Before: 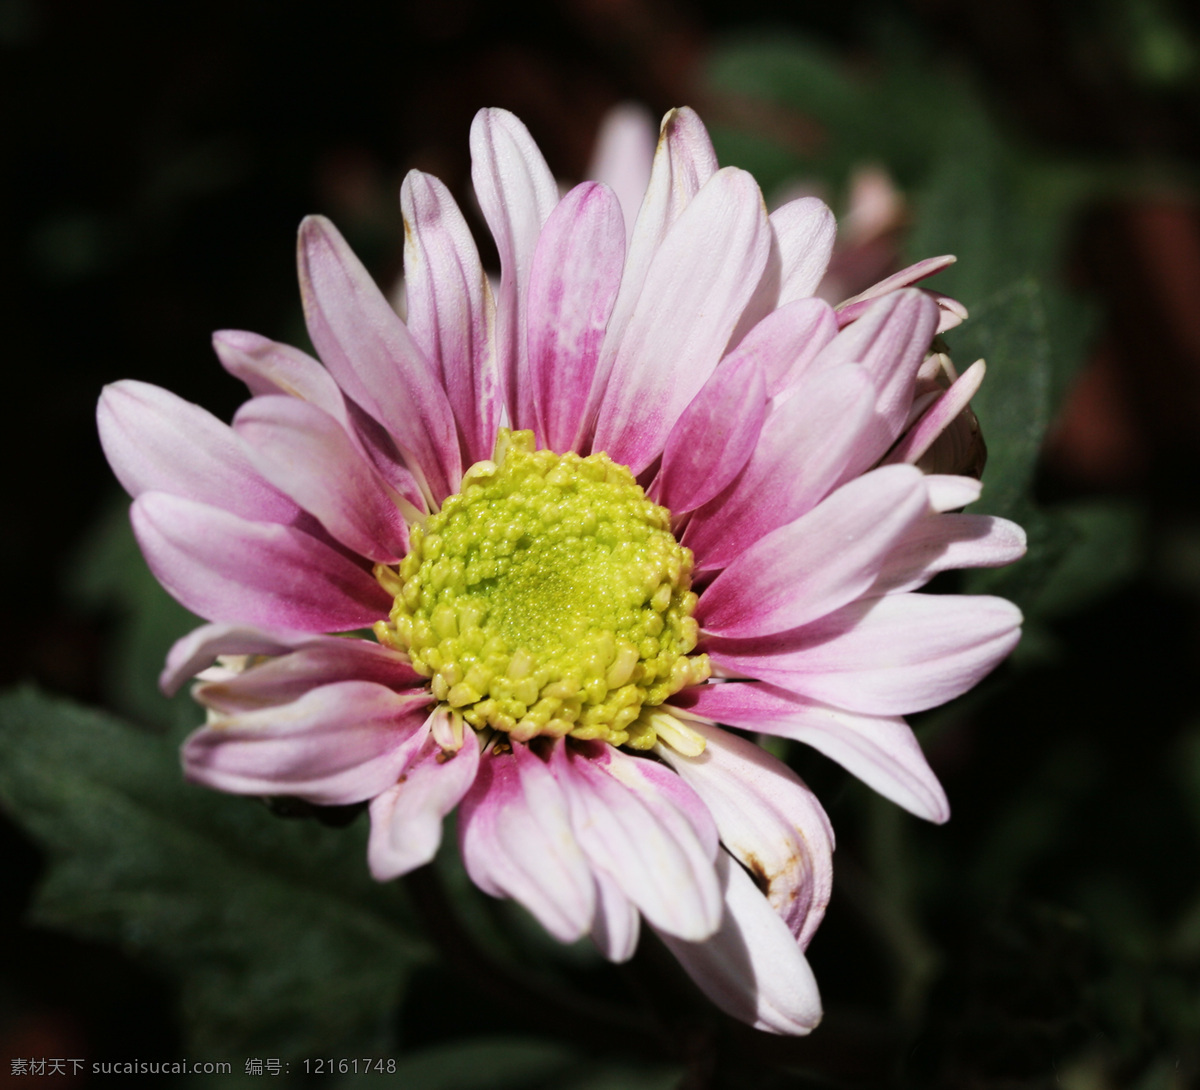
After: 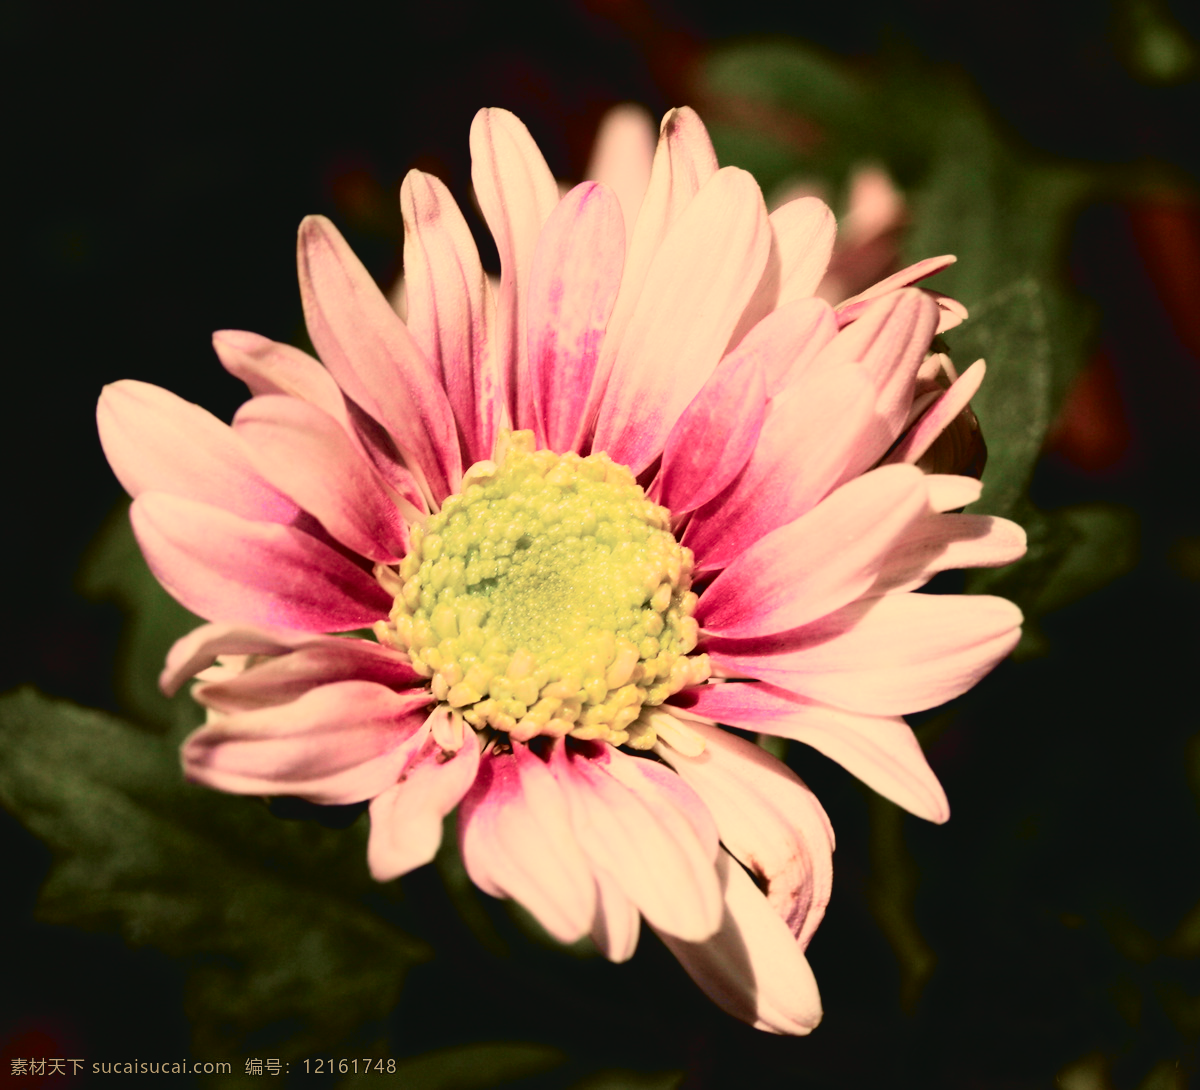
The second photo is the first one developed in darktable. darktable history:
tone curve: curves: ch0 [(0, 0.039) (0.113, 0.081) (0.204, 0.204) (0.498, 0.608) (0.709, 0.819) (0.984, 0.961)]; ch1 [(0, 0) (0.172, 0.123) (0.317, 0.272) (0.414, 0.382) (0.476, 0.479) (0.505, 0.501) (0.528, 0.54) (0.618, 0.647) (0.709, 0.764) (1, 1)]; ch2 [(0, 0) (0.411, 0.424) (0.492, 0.502) (0.521, 0.513) (0.537, 0.57) (0.686, 0.638) (1, 1)], color space Lab, independent channels, preserve colors none
white balance: red 1.138, green 0.996, blue 0.812
